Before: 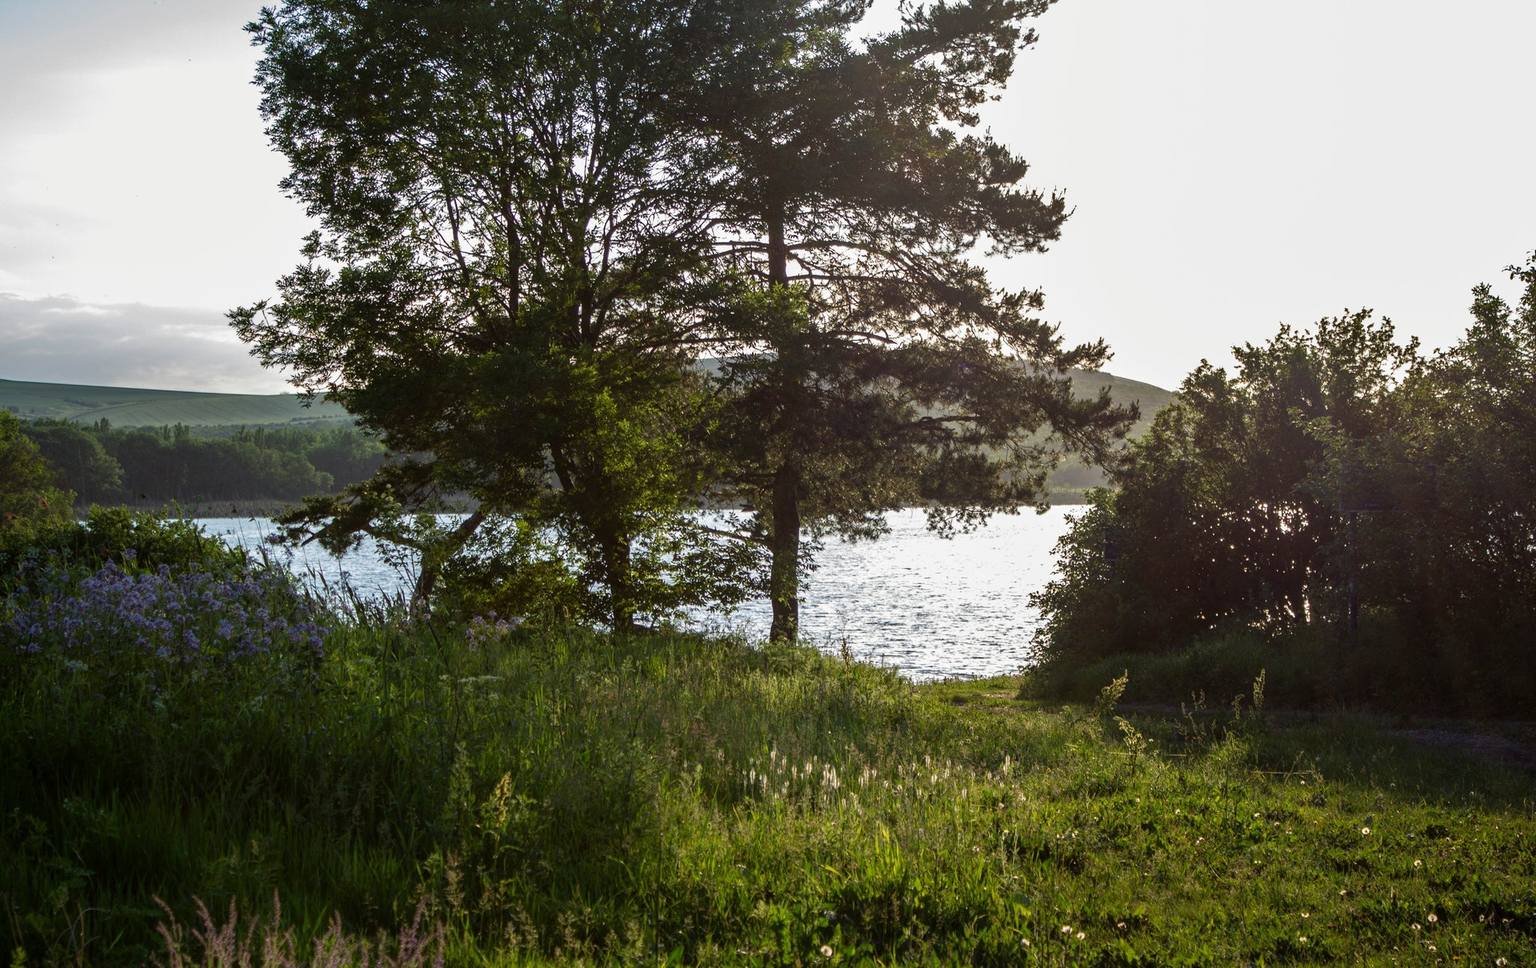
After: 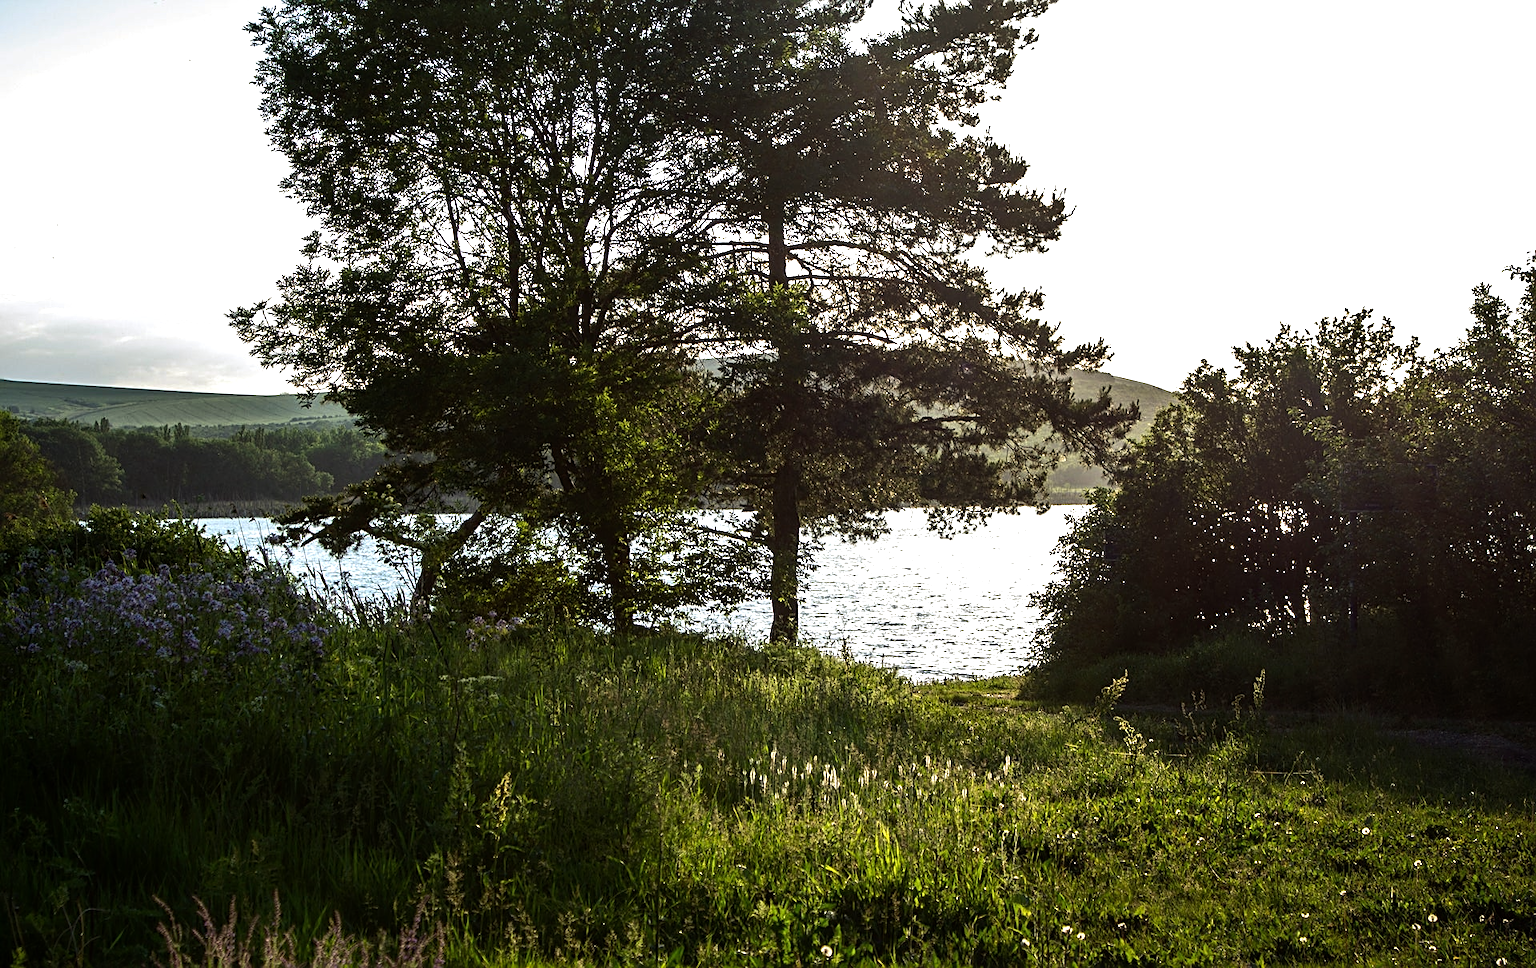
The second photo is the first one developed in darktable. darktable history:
tone equalizer: -8 EV -0.75 EV, -7 EV -0.7 EV, -6 EV -0.6 EV, -5 EV -0.4 EV, -3 EV 0.4 EV, -2 EV 0.6 EV, -1 EV 0.7 EV, +0 EV 0.75 EV, edges refinement/feathering 500, mask exposure compensation -1.57 EV, preserve details no
rgb curve: curves: ch2 [(0, 0) (0.567, 0.512) (1, 1)], mode RGB, independent channels
sharpen: on, module defaults
